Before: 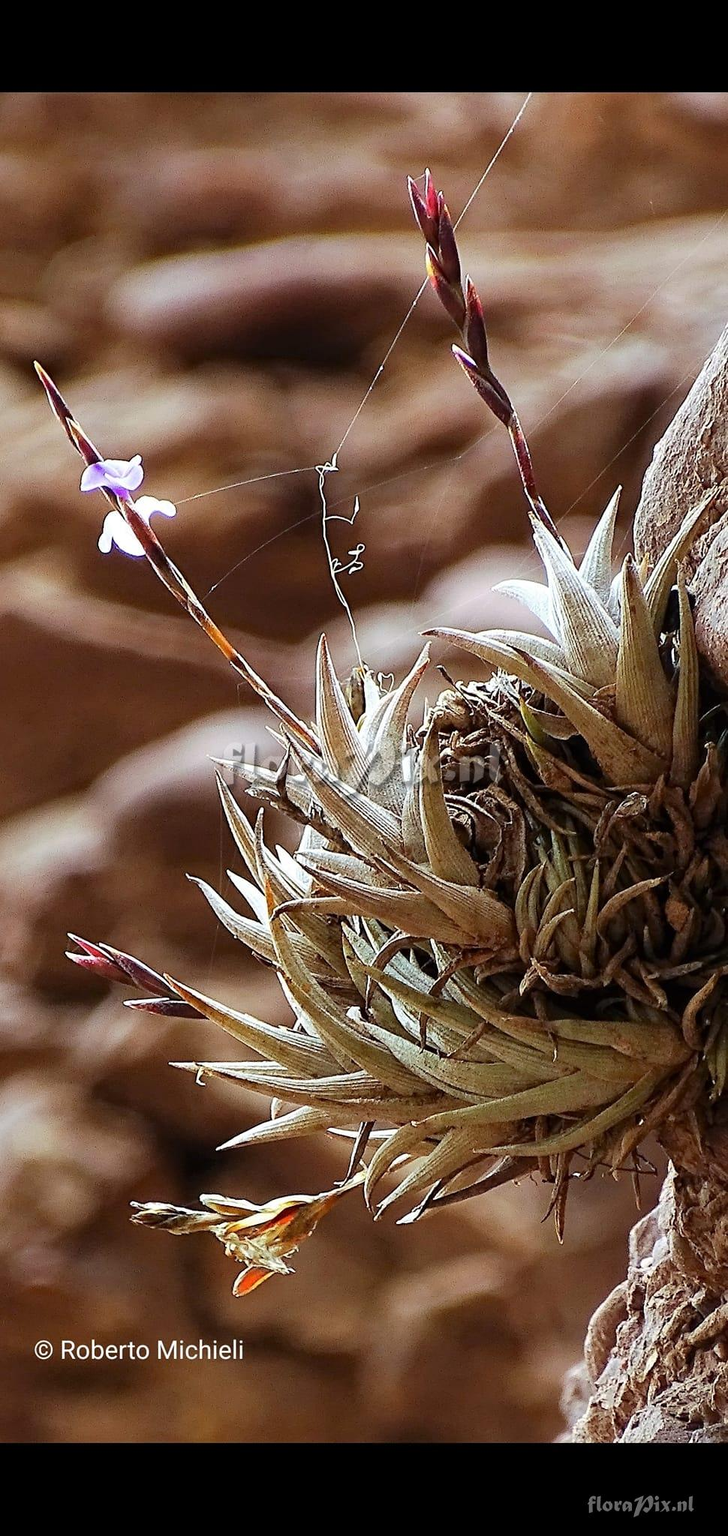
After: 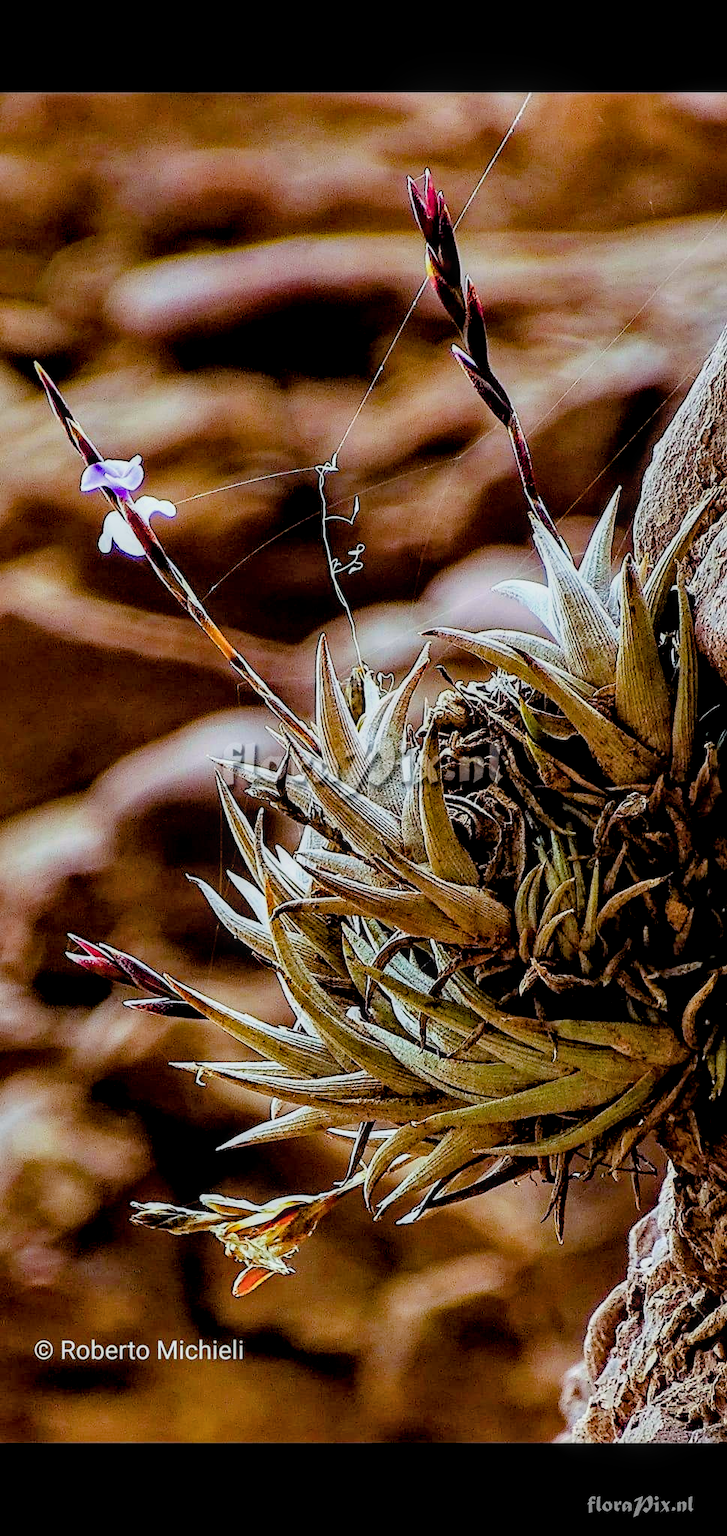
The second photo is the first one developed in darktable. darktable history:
filmic rgb: black relative exposure -8.84 EV, white relative exposure 4.99 EV, threshold 2.96 EV, target black luminance 0%, hardness 3.77, latitude 66.64%, contrast 0.816, highlights saturation mix 11.08%, shadows ↔ highlights balance 20.64%, enable highlight reconstruction true
haze removal: strength 0.285, distance 0.251, compatibility mode true, adaptive false
contrast equalizer: y [[0.6 ×6], [0.55 ×6], [0 ×6], [0 ×6], [0 ×6]]
color balance rgb: perceptual saturation grading › global saturation 25.401%, global vibrance 20%
exposure: black level correction 0.011, compensate exposure bias true, compensate highlight preservation false
local contrast: on, module defaults
